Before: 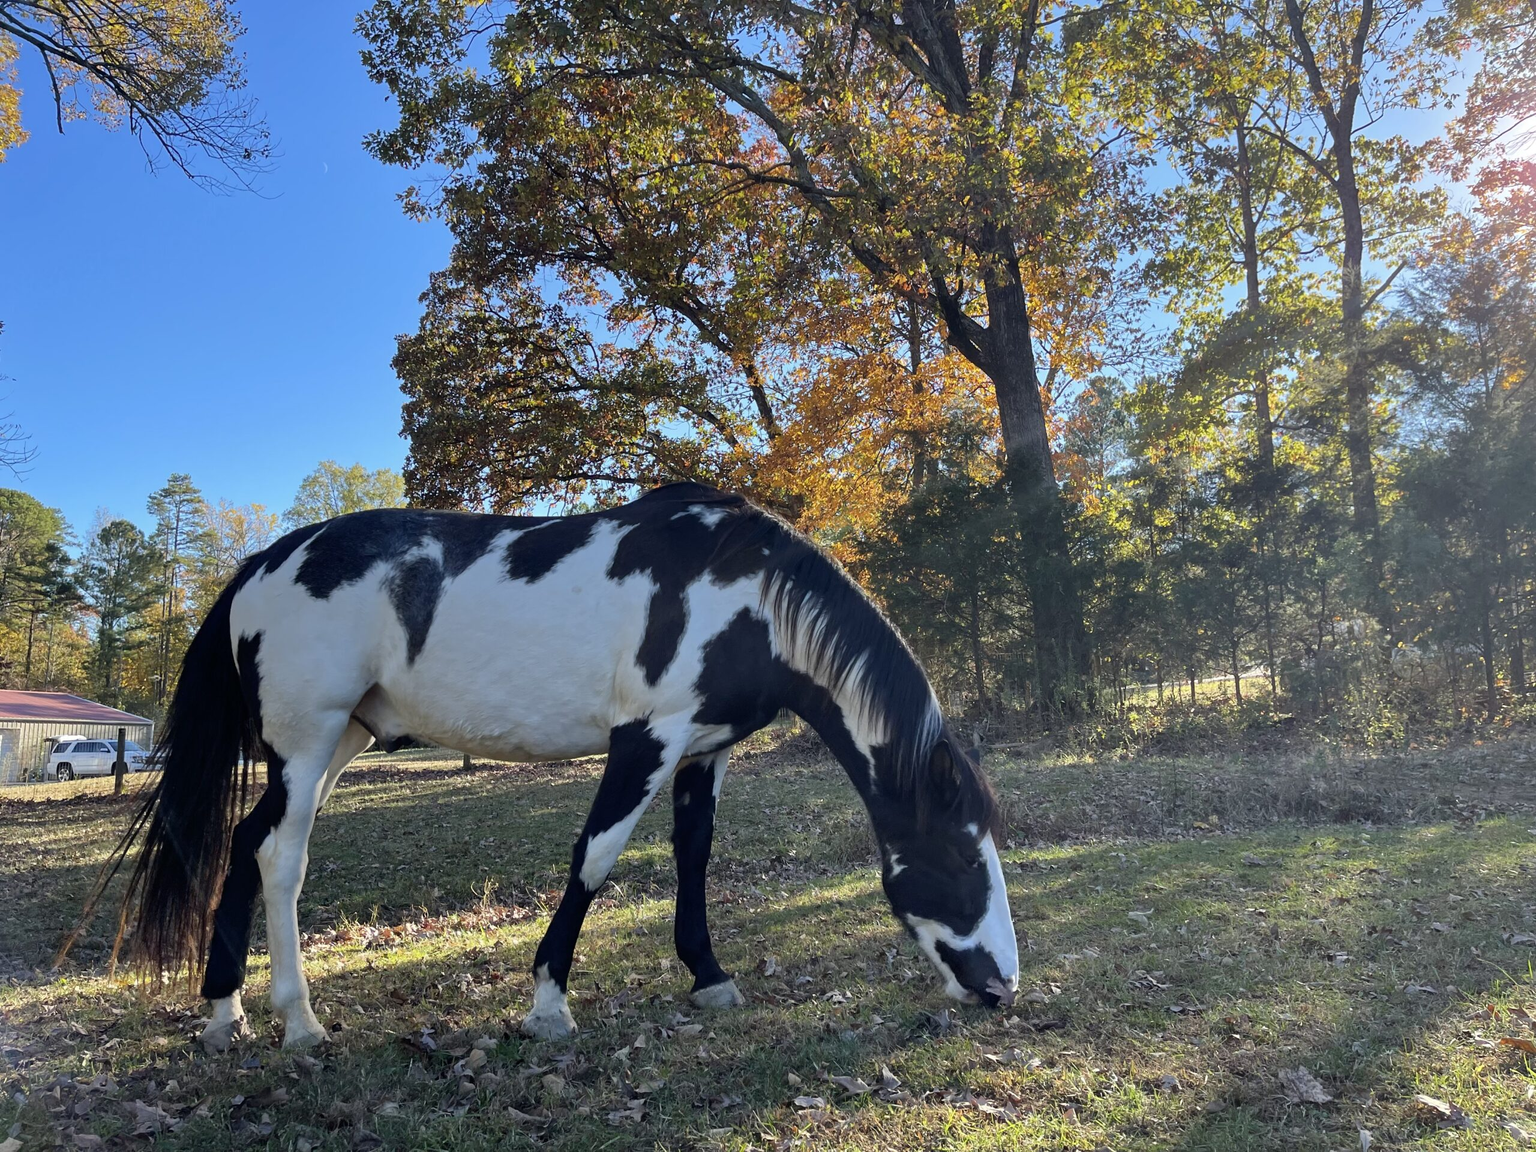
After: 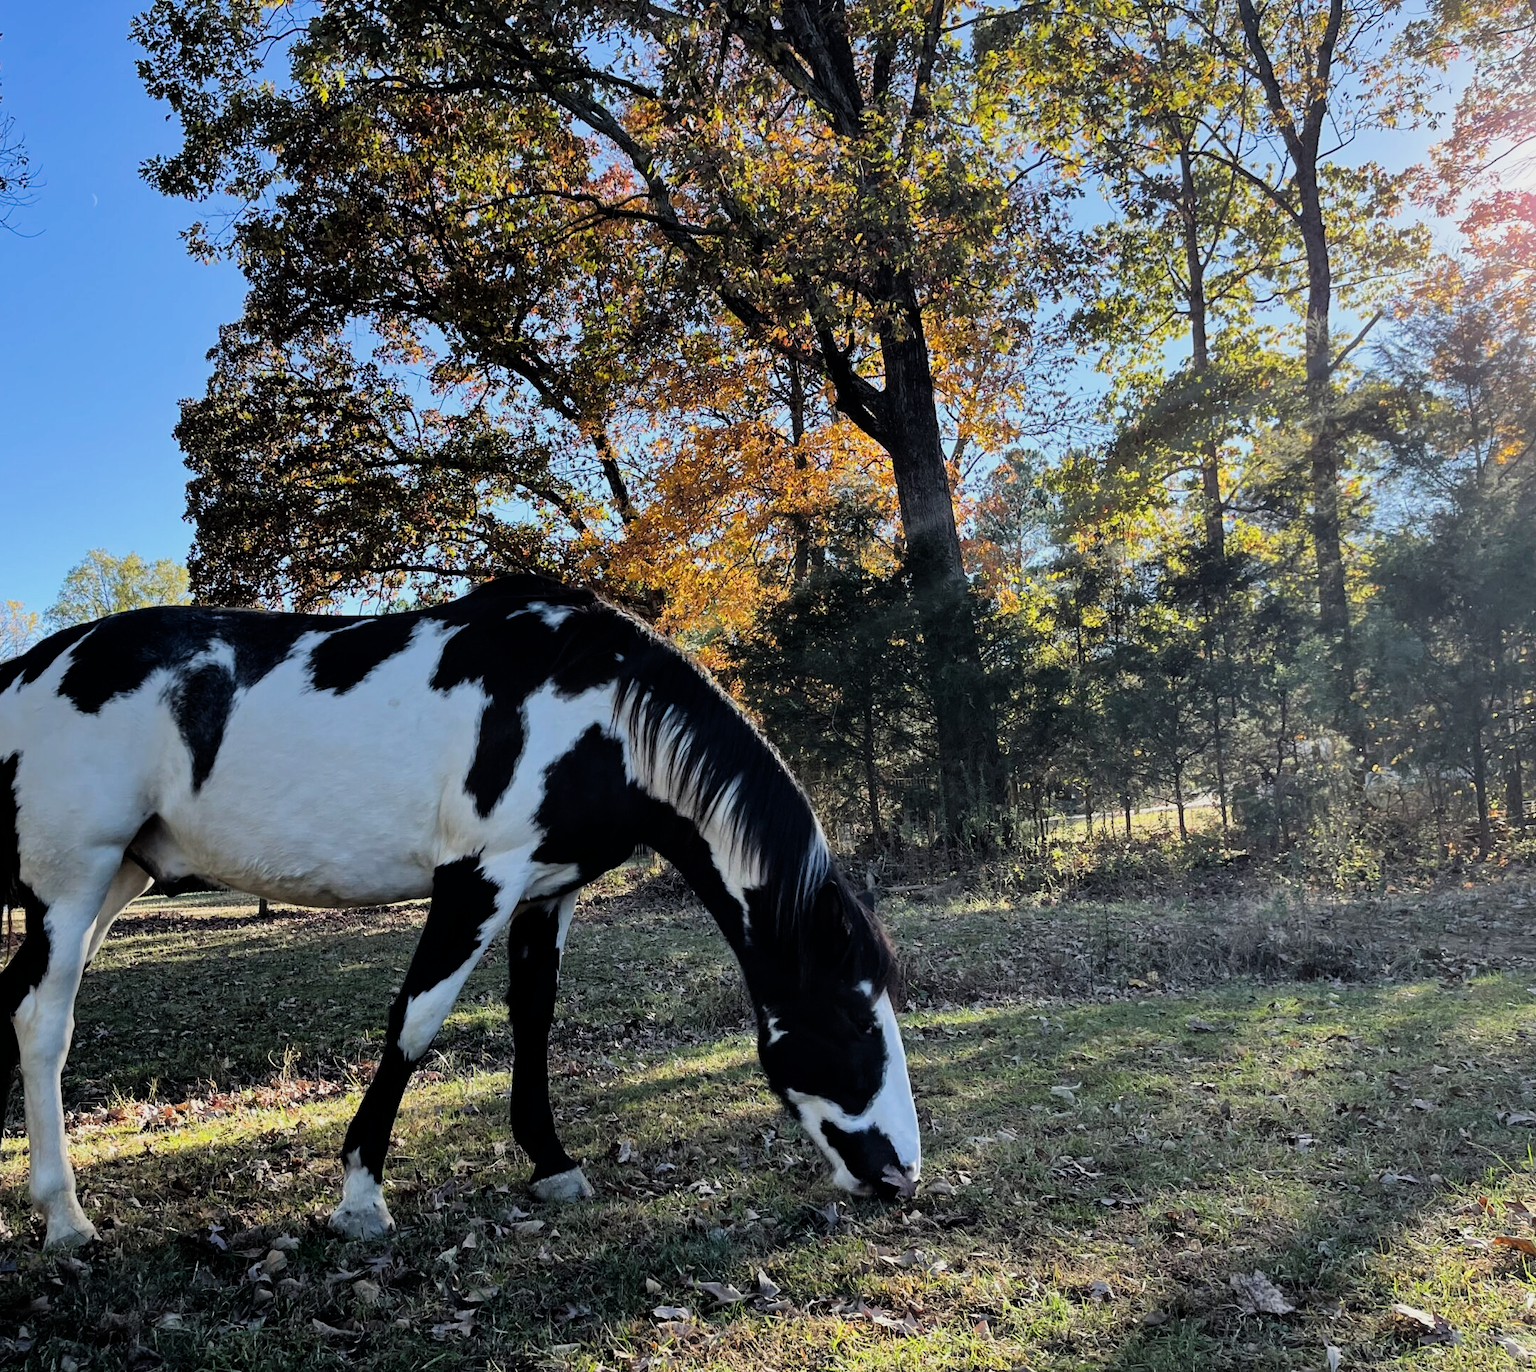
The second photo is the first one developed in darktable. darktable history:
crop: left 16.045%
filmic rgb: black relative exposure -5.02 EV, white relative exposure 3.56 EV, hardness 3.16, contrast 1.405, highlights saturation mix -29.77%
